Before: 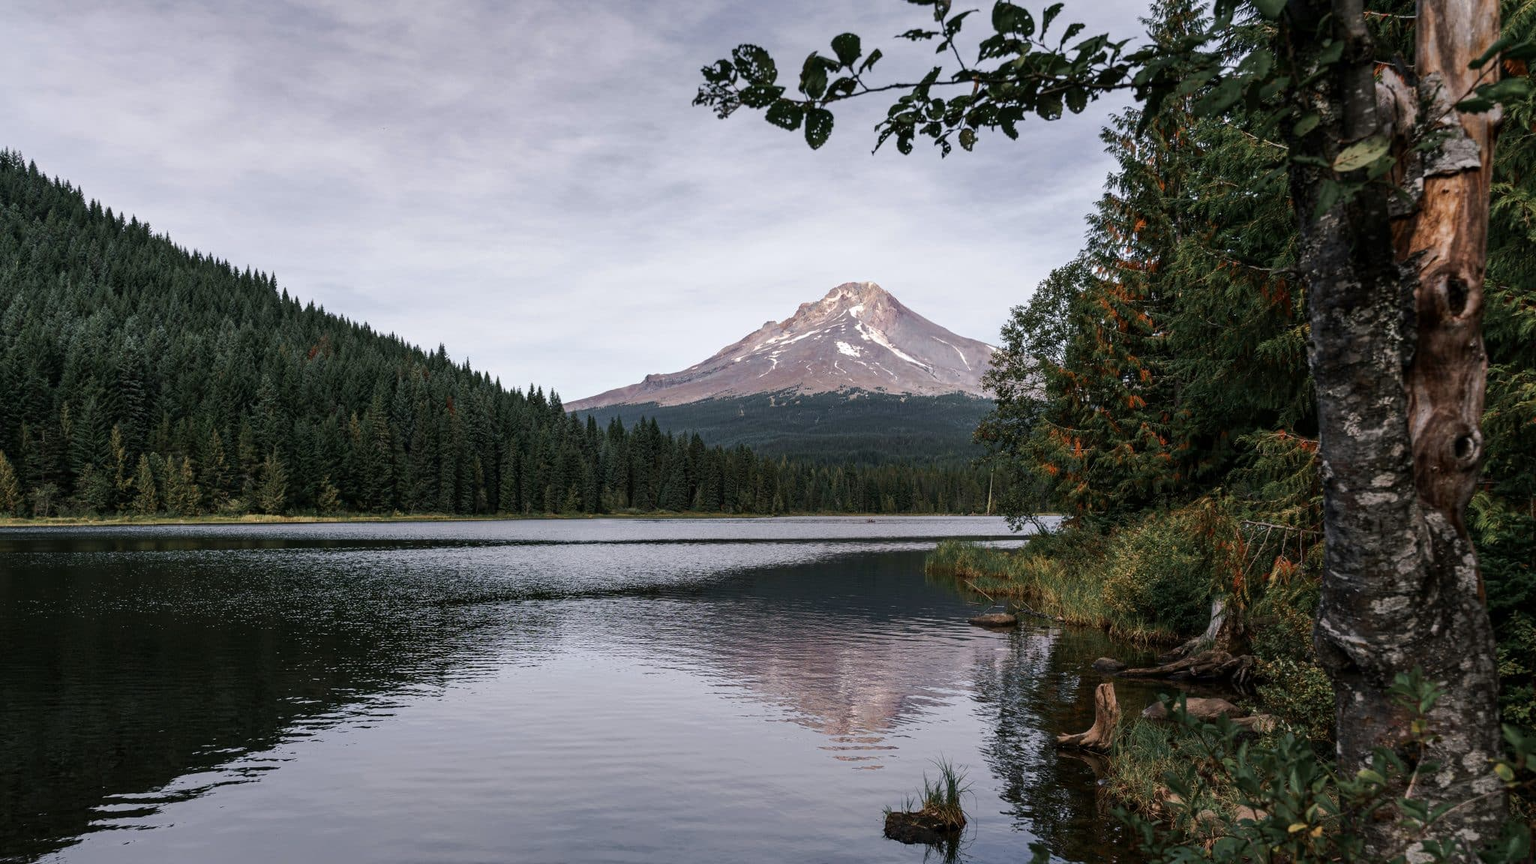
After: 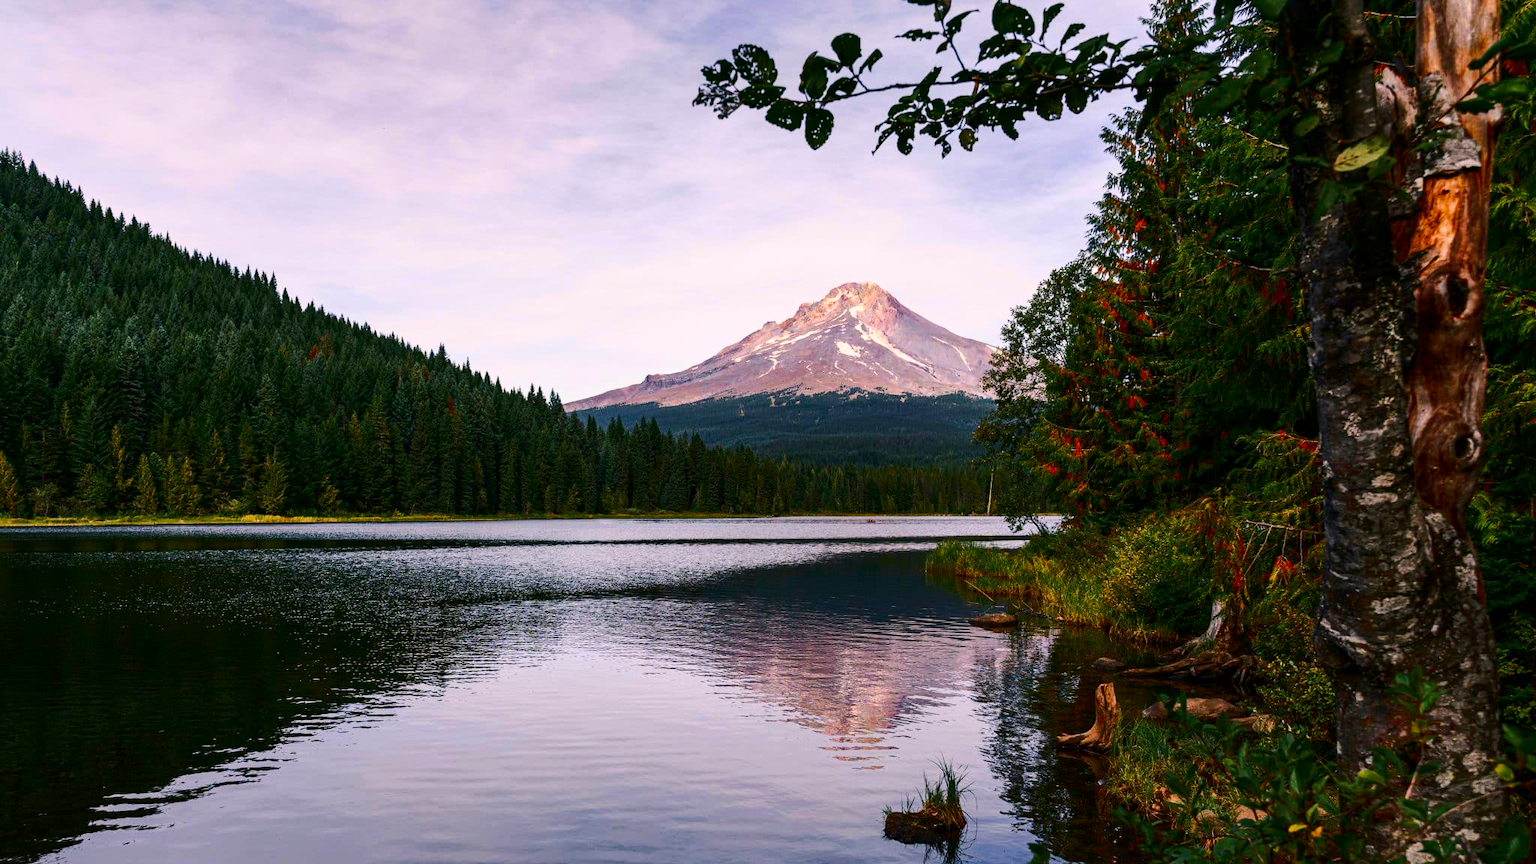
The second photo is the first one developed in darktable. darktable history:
contrast brightness saturation: contrast 0.258, brightness 0.015, saturation 0.866
color balance rgb: shadows lift › luminance 0.804%, shadows lift › chroma 0.127%, shadows lift › hue 21.62°, highlights gain › chroma 1.647%, highlights gain › hue 56.41°, perceptual saturation grading › global saturation 17.027%
